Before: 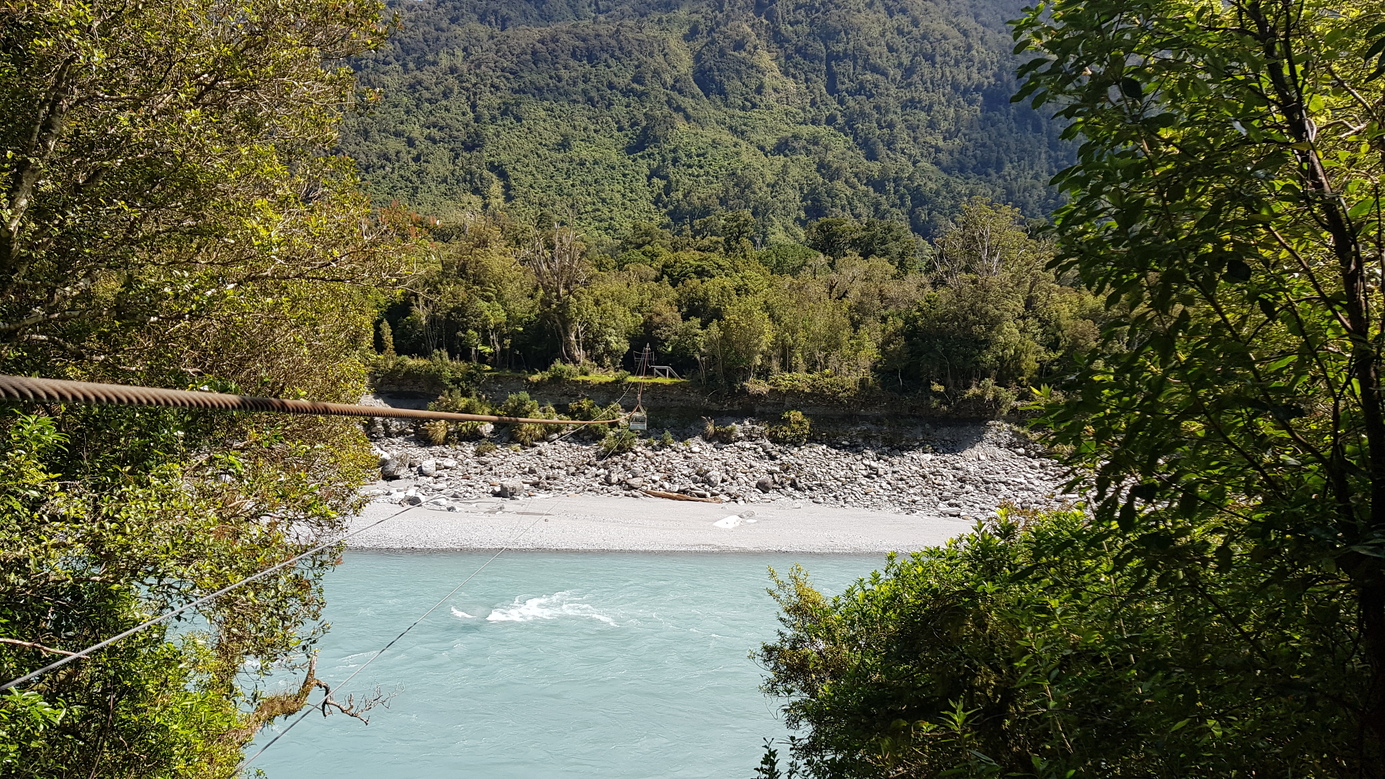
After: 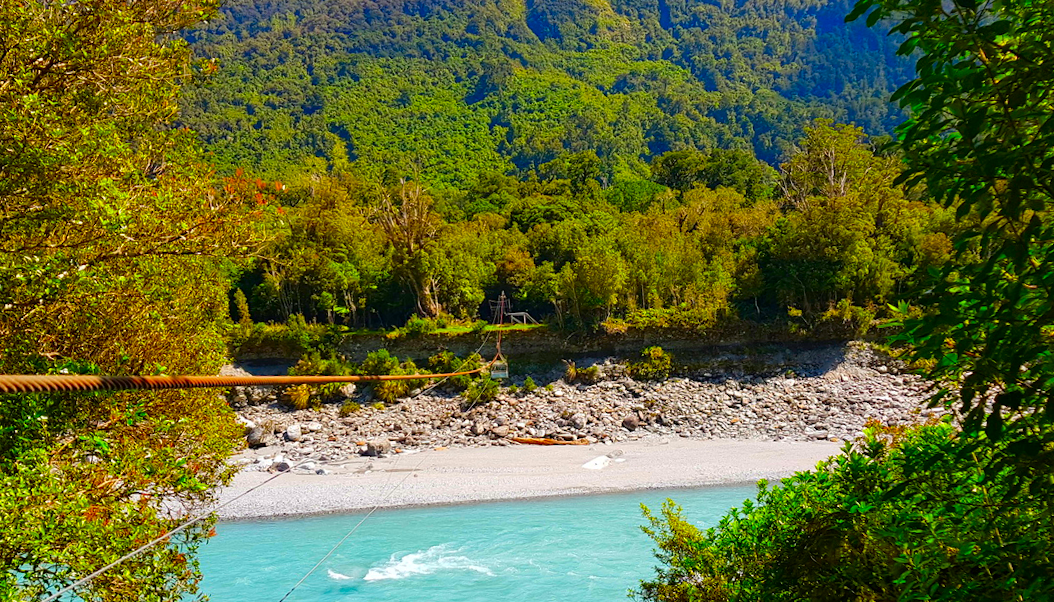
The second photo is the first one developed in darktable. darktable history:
rotate and perspective: rotation -4.57°, crop left 0.054, crop right 0.944, crop top 0.087, crop bottom 0.914
crop and rotate: left 7.196%, top 4.574%, right 10.605%, bottom 13.178%
color correction: saturation 3
color balance rgb: on, module defaults
